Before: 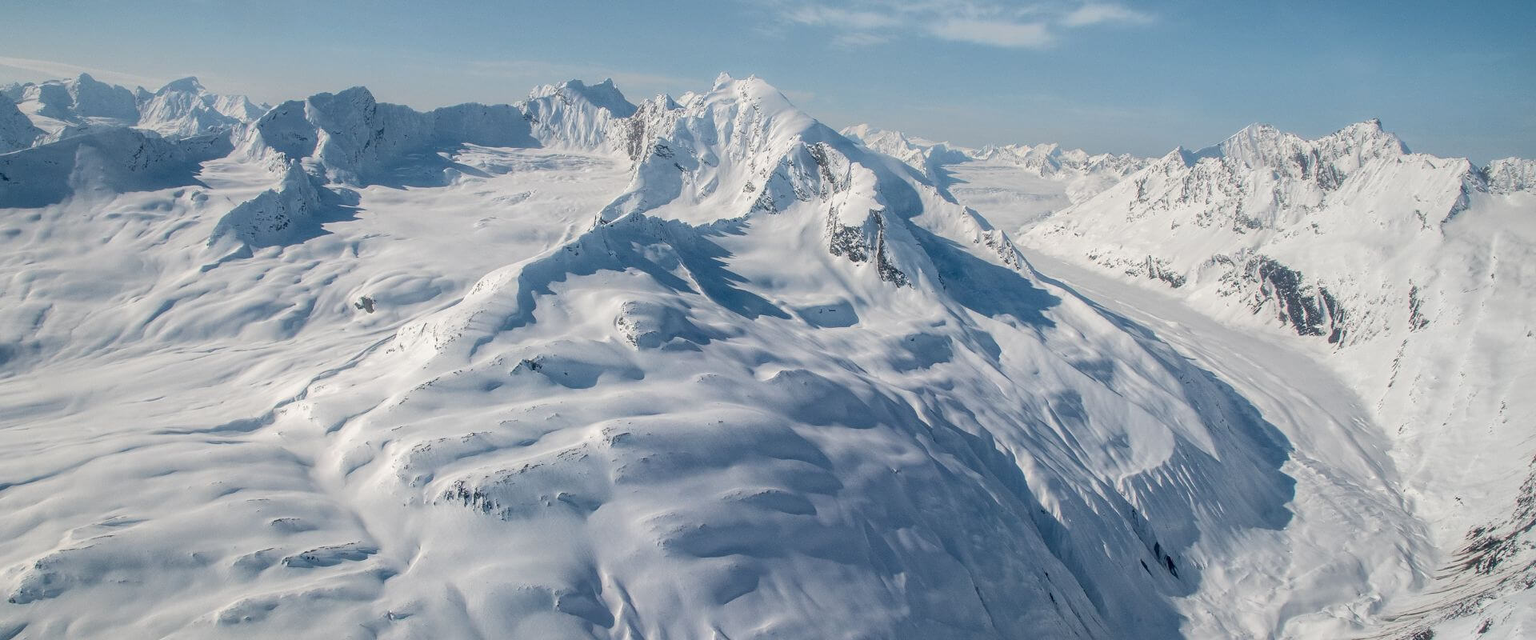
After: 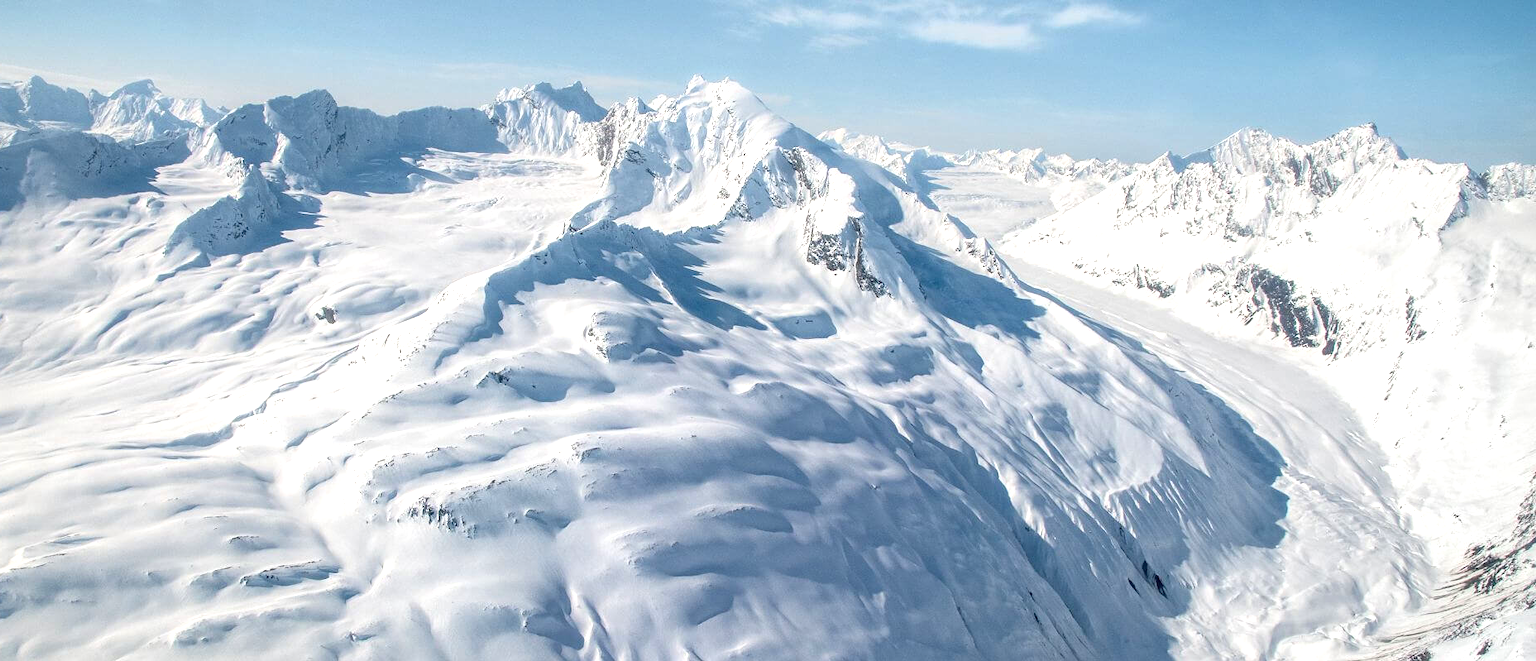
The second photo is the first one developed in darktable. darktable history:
exposure: exposure 0.767 EV, compensate highlight preservation false
crop and rotate: left 3.256%
